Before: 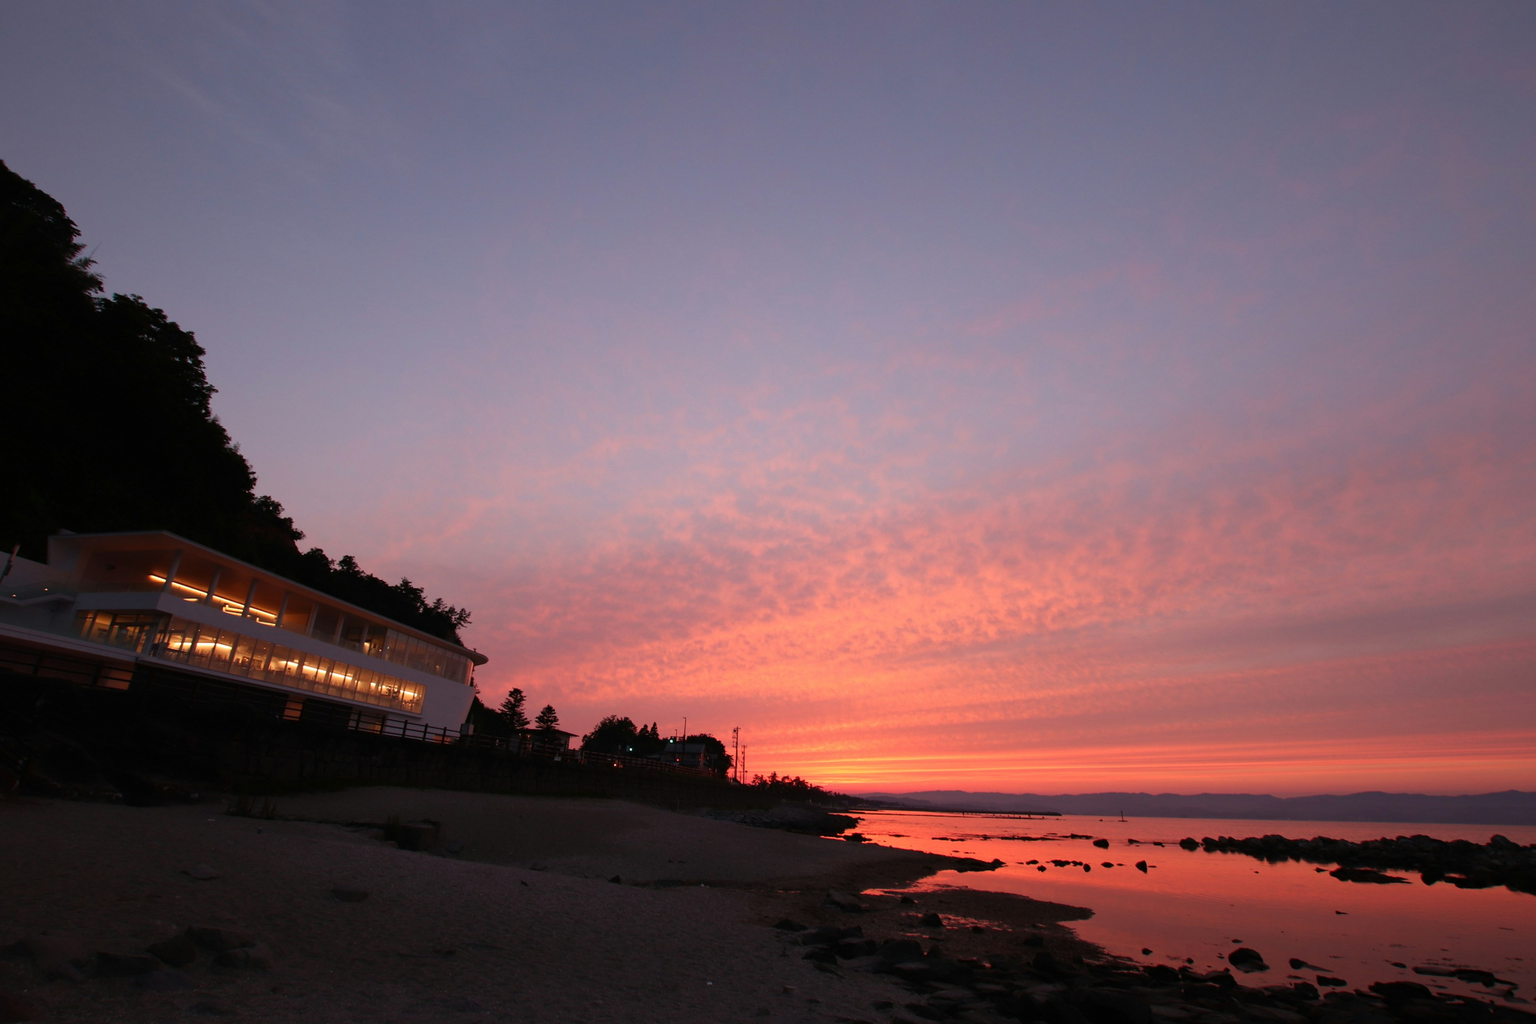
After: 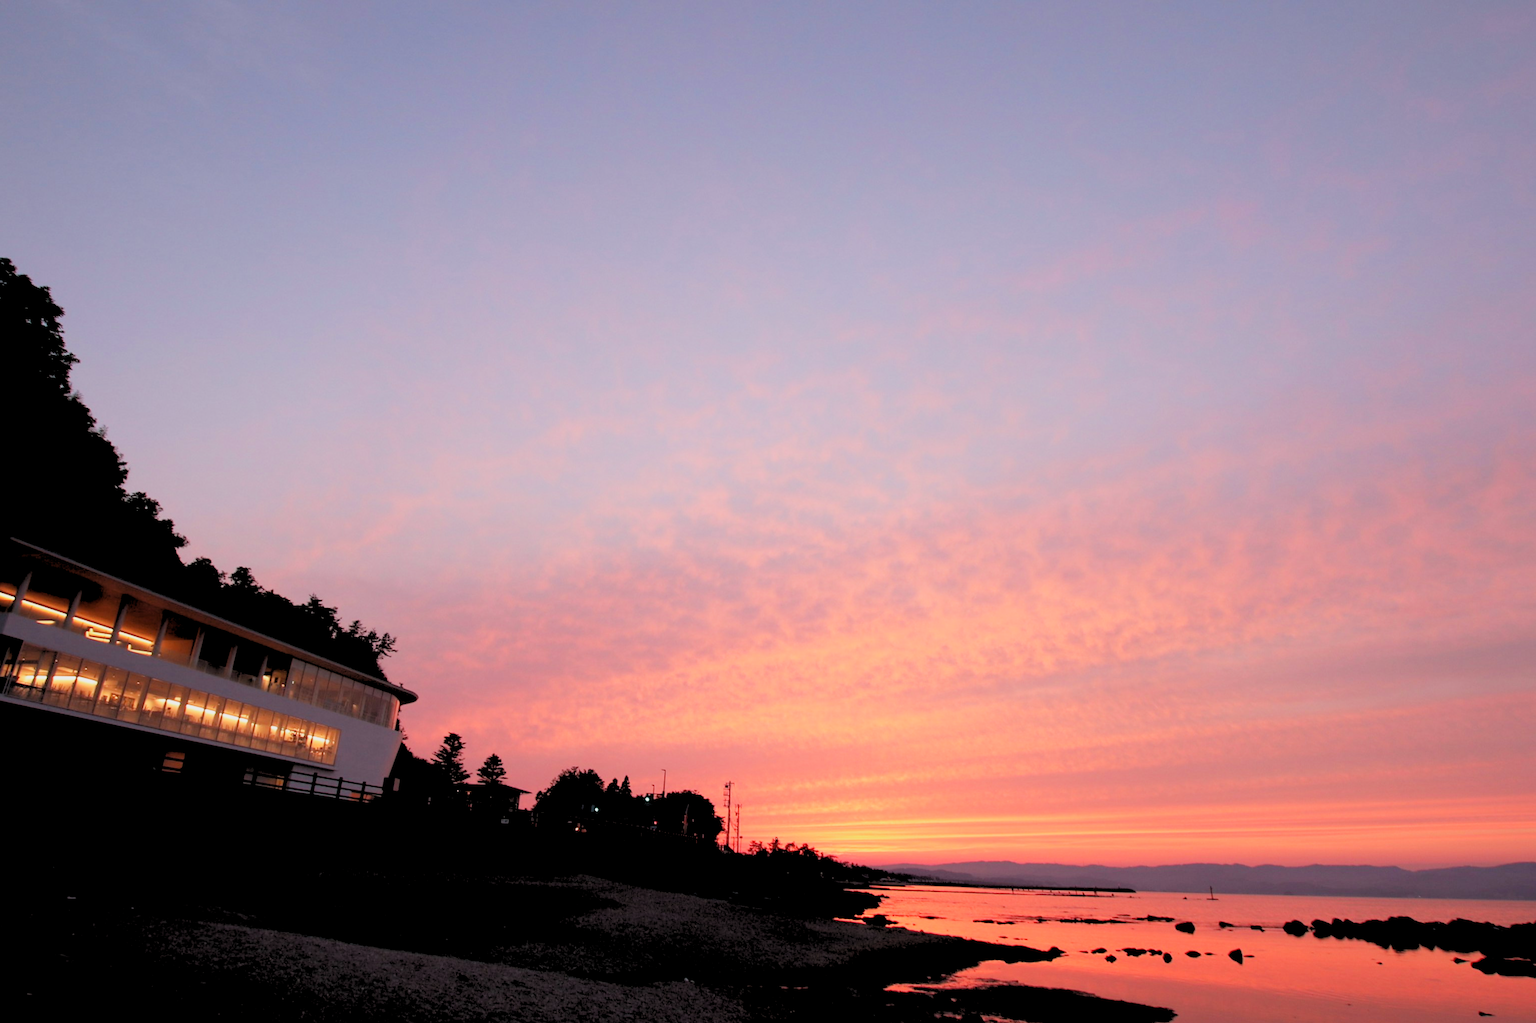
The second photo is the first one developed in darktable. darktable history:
crop and rotate: left 10.071%, top 10.071%, right 10.02%, bottom 10.02%
rgb levels: preserve colors sum RGB, levels [[0.038, 0.433, 0.934], [0, 0.5, 1], [0, 0.5, 1]]
base curve: curves: ch0 [(0, 0) (0.088, 0.125) (0.176, 0.251) (0.354, 0.501) (0.613, 0.749) (1, 0.877)], preserve colors none
white balance: red 0.986, blue 1.01
